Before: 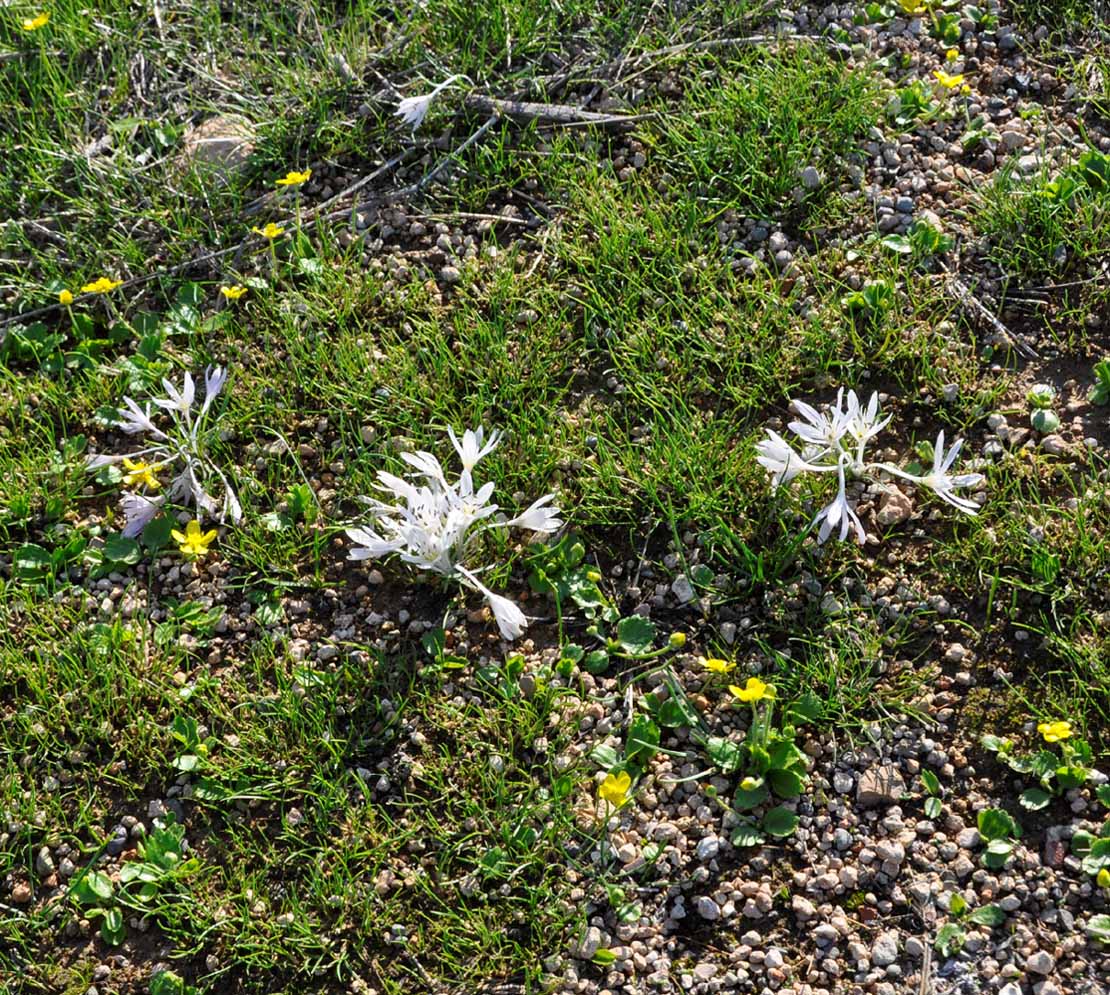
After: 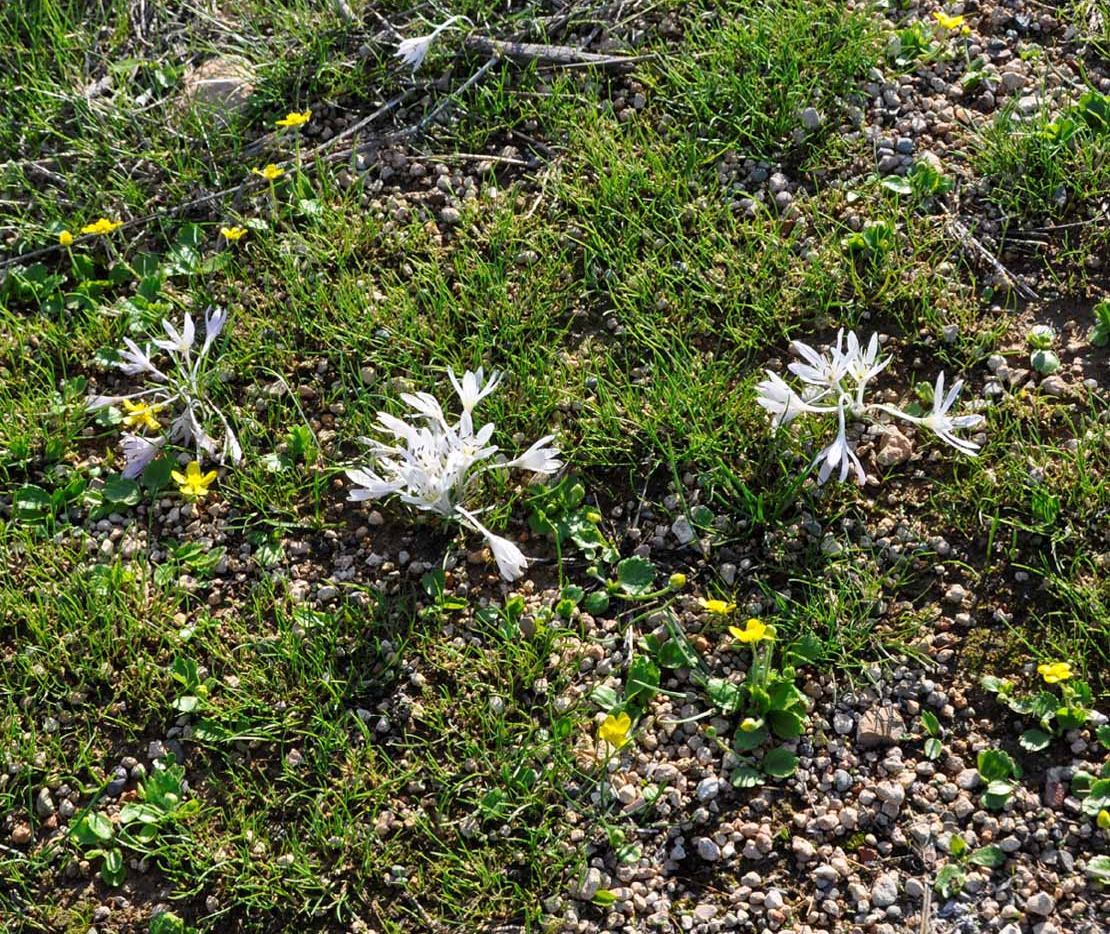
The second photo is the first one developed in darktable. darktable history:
crop and rotate: top 6.035%
